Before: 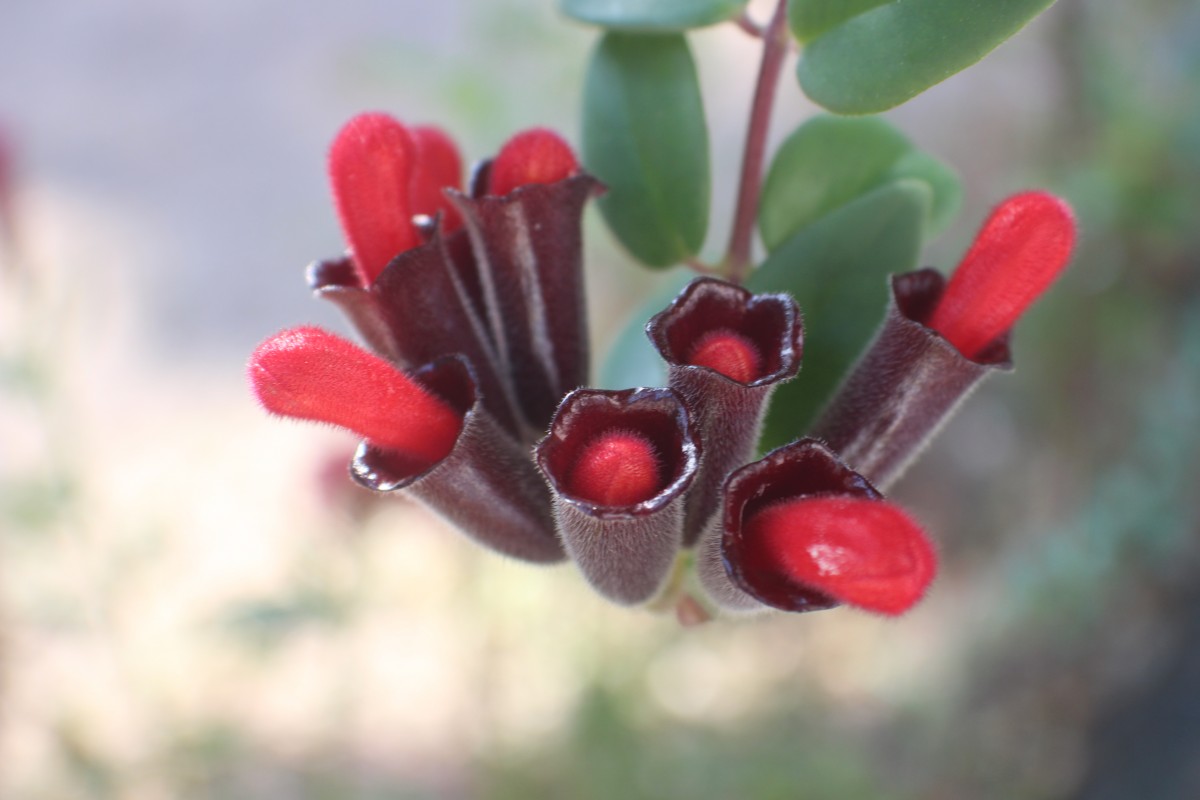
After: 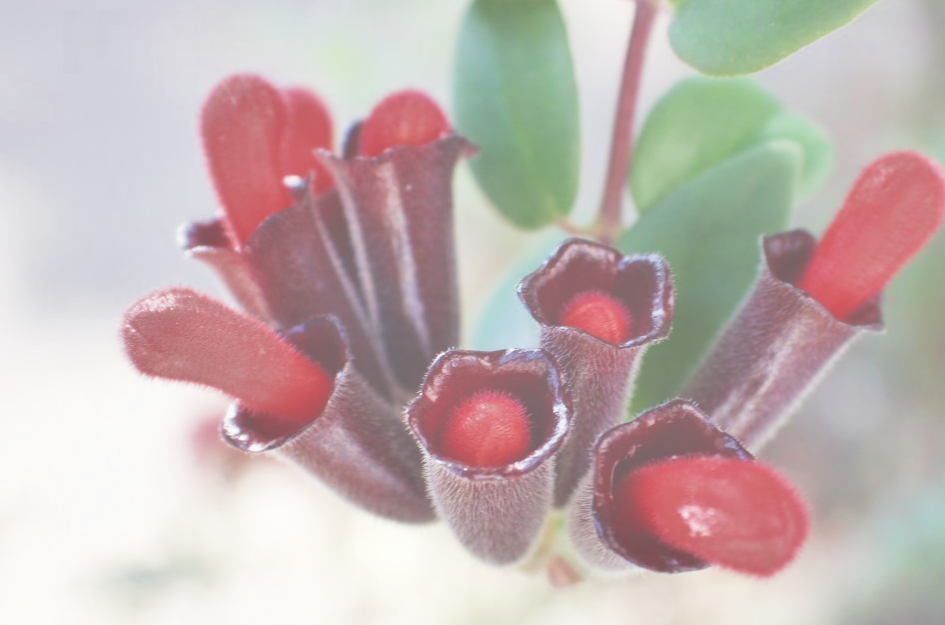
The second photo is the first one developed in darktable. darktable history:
exposure: black level correction -0.041, exposure 0.064 EV, compensate highlight preservation false
crop and rotate: left 10.77%, top 5.1%, right 10.41%, bottom 16.76%
shadows and highlights: highlights color adjustment 0%, low approximation 0.01, soften with gaussian
filmic rgb: middle gray luminance 4.29%, black relative exposure -13 EV, white relative exposure 5 EV, threshold 6 EV, target black luminance 0%, hardness 5.19, latitude 59.69%, contrast 0.767, highlights saturation mix 5%, shadows ↔ highlights balance 25.95%, add noise in highlights 0, color science v3 (2019), use custom middle-gray values true, iterations of high-quality reconstruction 0, contrast in highlights soft, enable highlight reconstruction true
